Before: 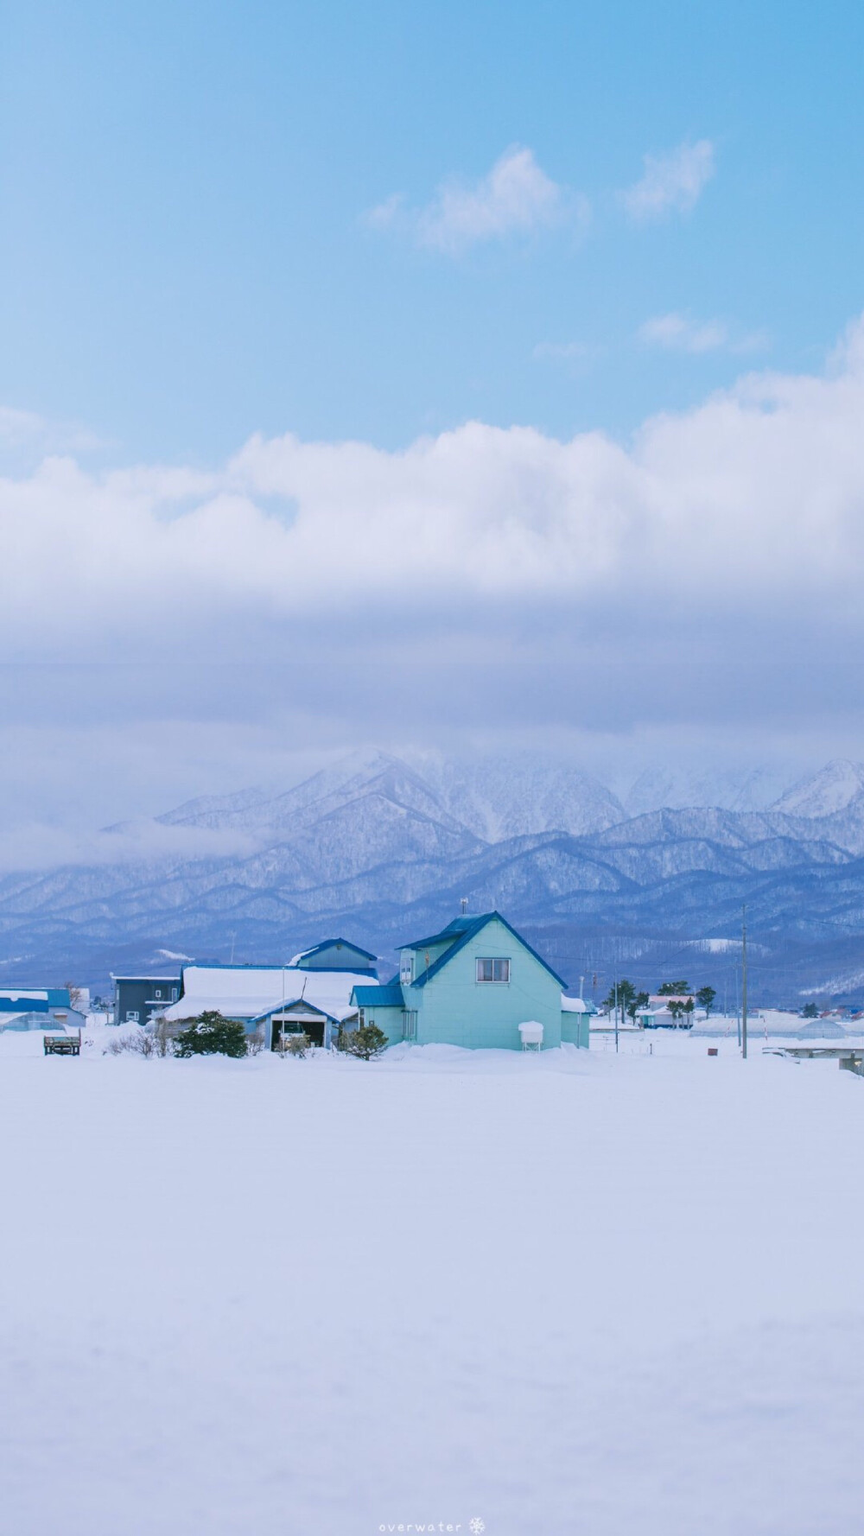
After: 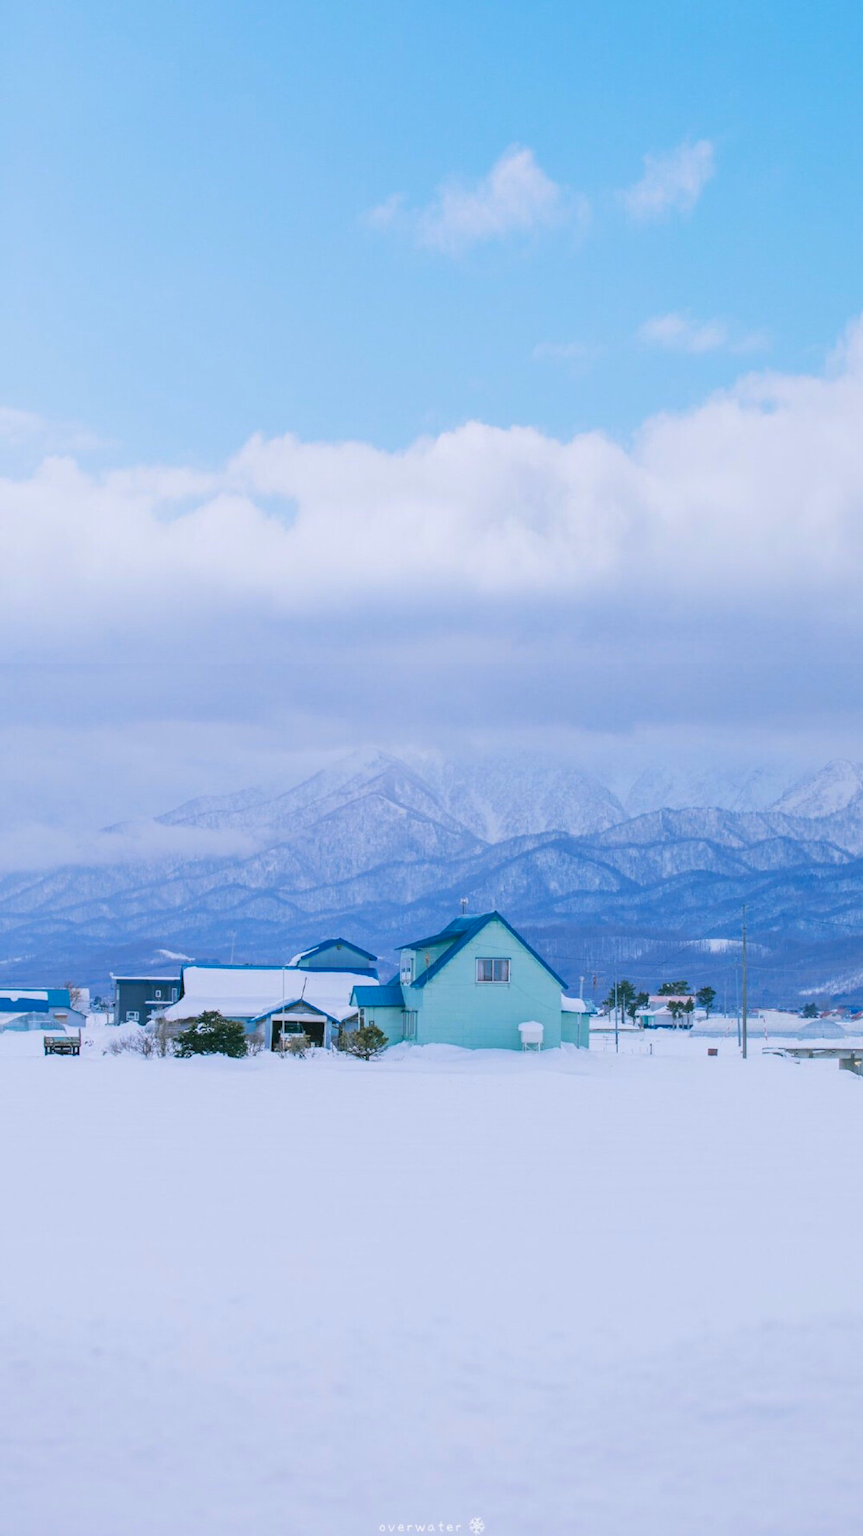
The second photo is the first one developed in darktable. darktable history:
exposure: compensate exposure bias true, compensate highlight preservation false
contrast brightness saturation: contrast 0.045, saturation 0.16
